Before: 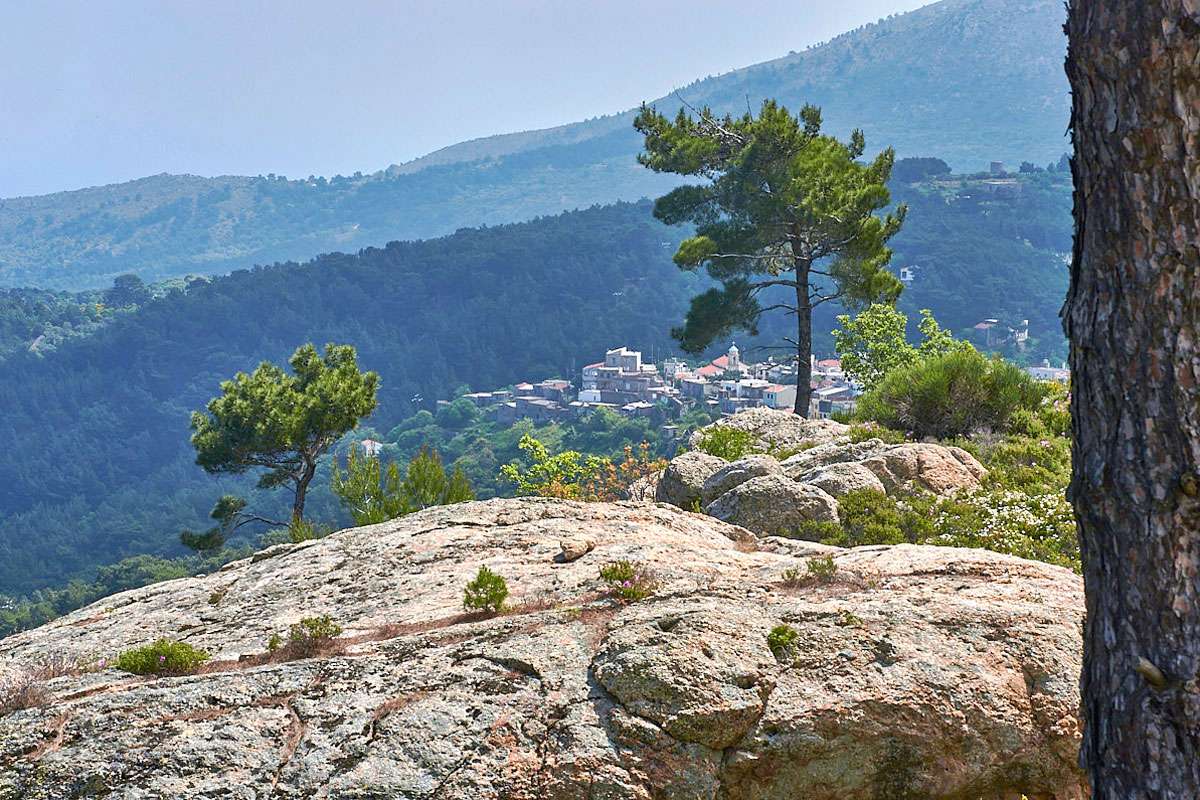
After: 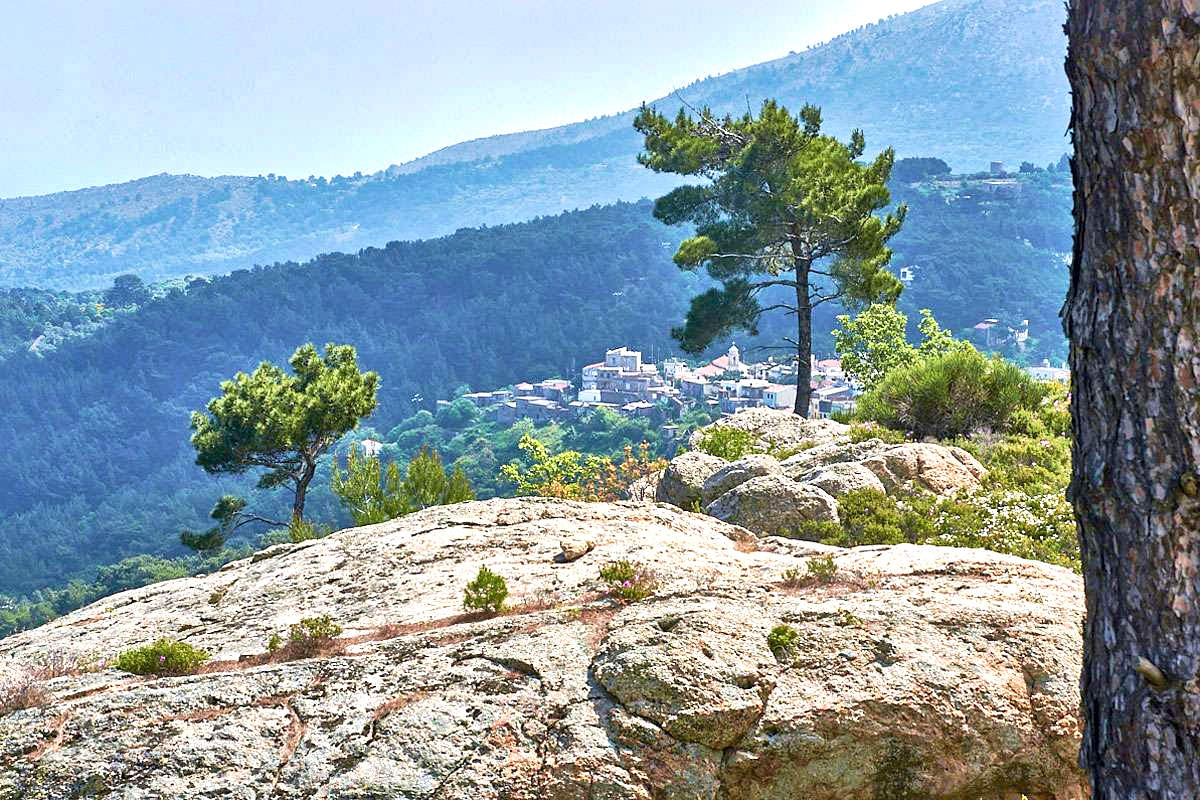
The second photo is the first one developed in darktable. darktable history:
local contrast: mode bilateral grid, contrast 49, coarseness 50, detail 150%, midtone range 0.2
exposure: exposure 0.405 EV, compensate exposure bias true, compensate highlight preservation false
velvia: on, module defaults
contrast brightness saturation: contrast 0.055, brightness 0.061, saturation 0.006
